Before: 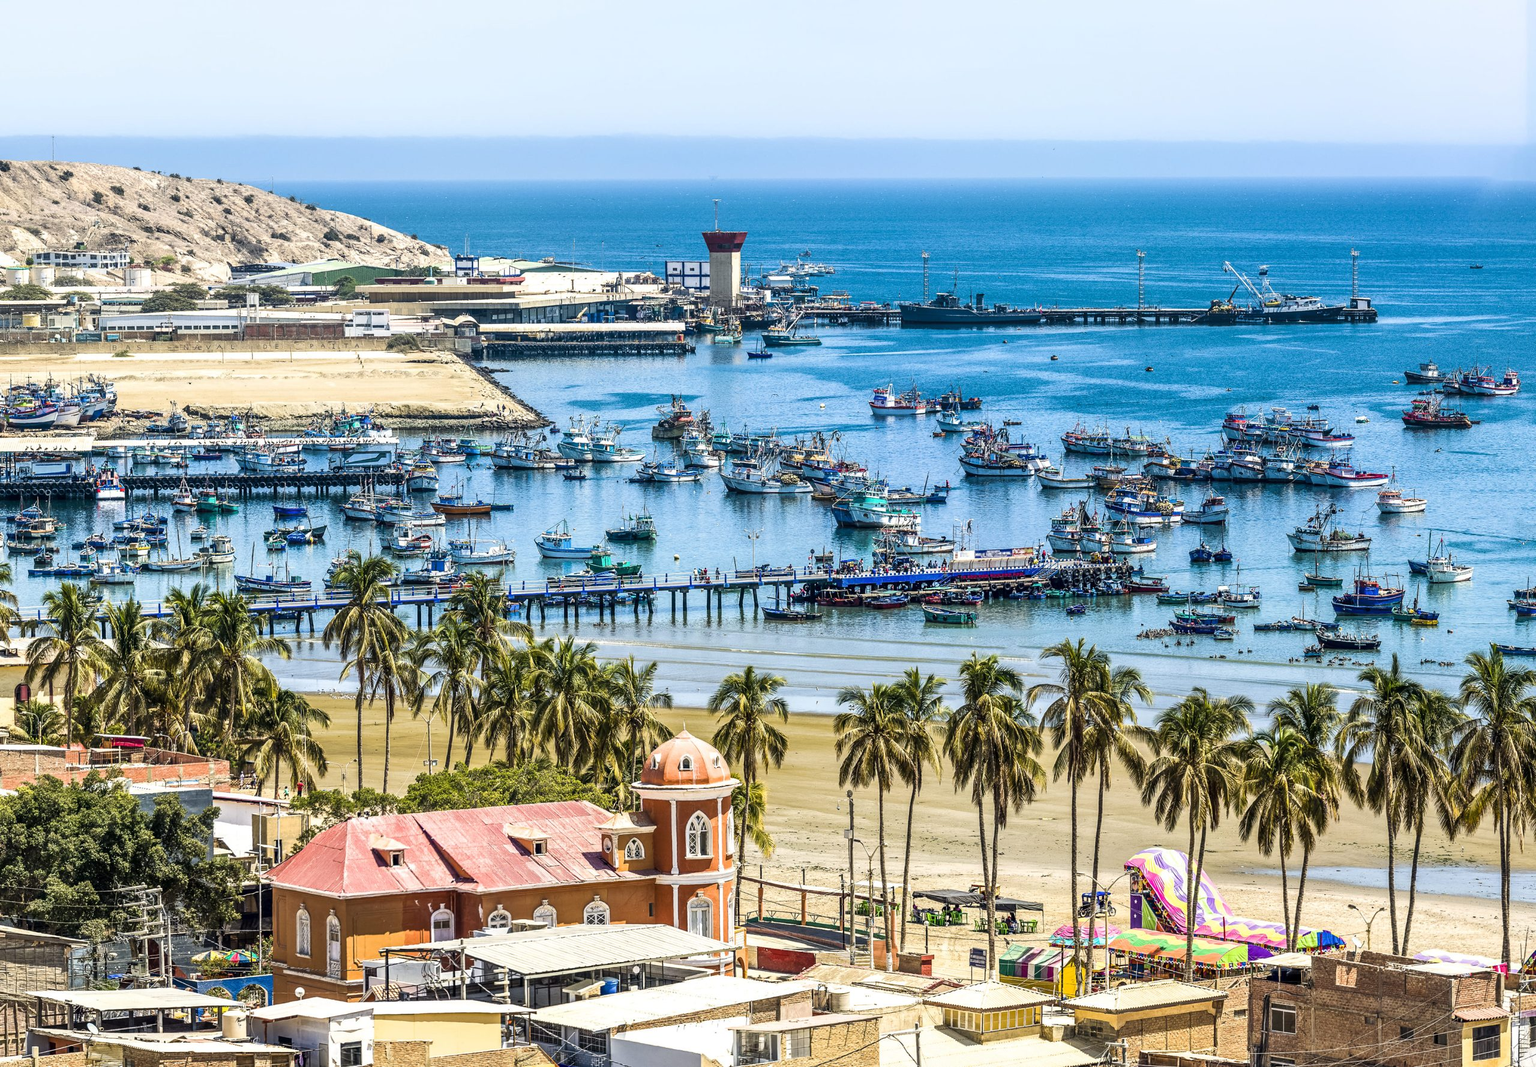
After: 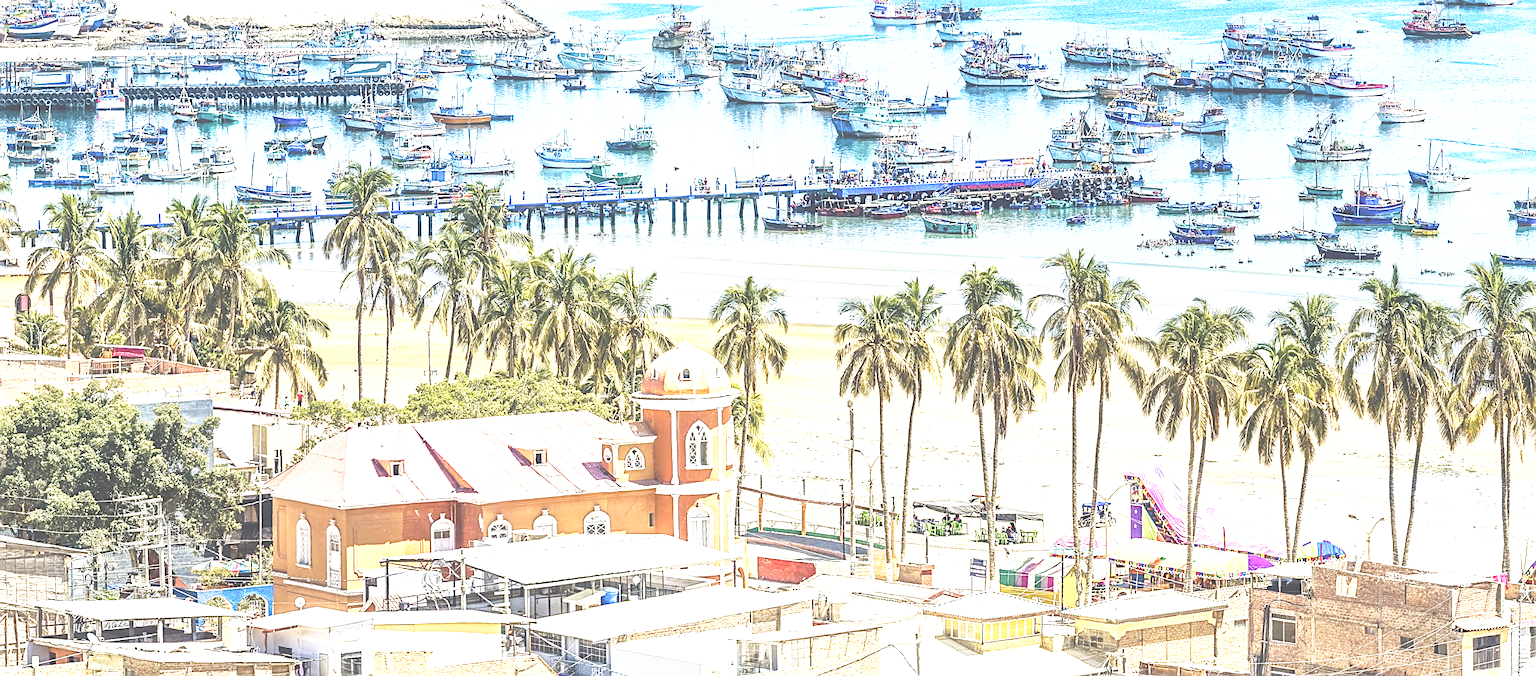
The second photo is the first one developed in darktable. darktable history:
exposure: black level correction -0.023, exposure 1.395 EV, compensate exposure bias true, compensate highlight preservation false
sharpen: on, module defaults
crop and rotate: top 36.609%
base curve: curves: ch0 [(0, 0) (0.005, 0.002) (0.15, 0.3) (0.4, 0.7) (0.75, 0.95) (1, 1)], preserve colors none
